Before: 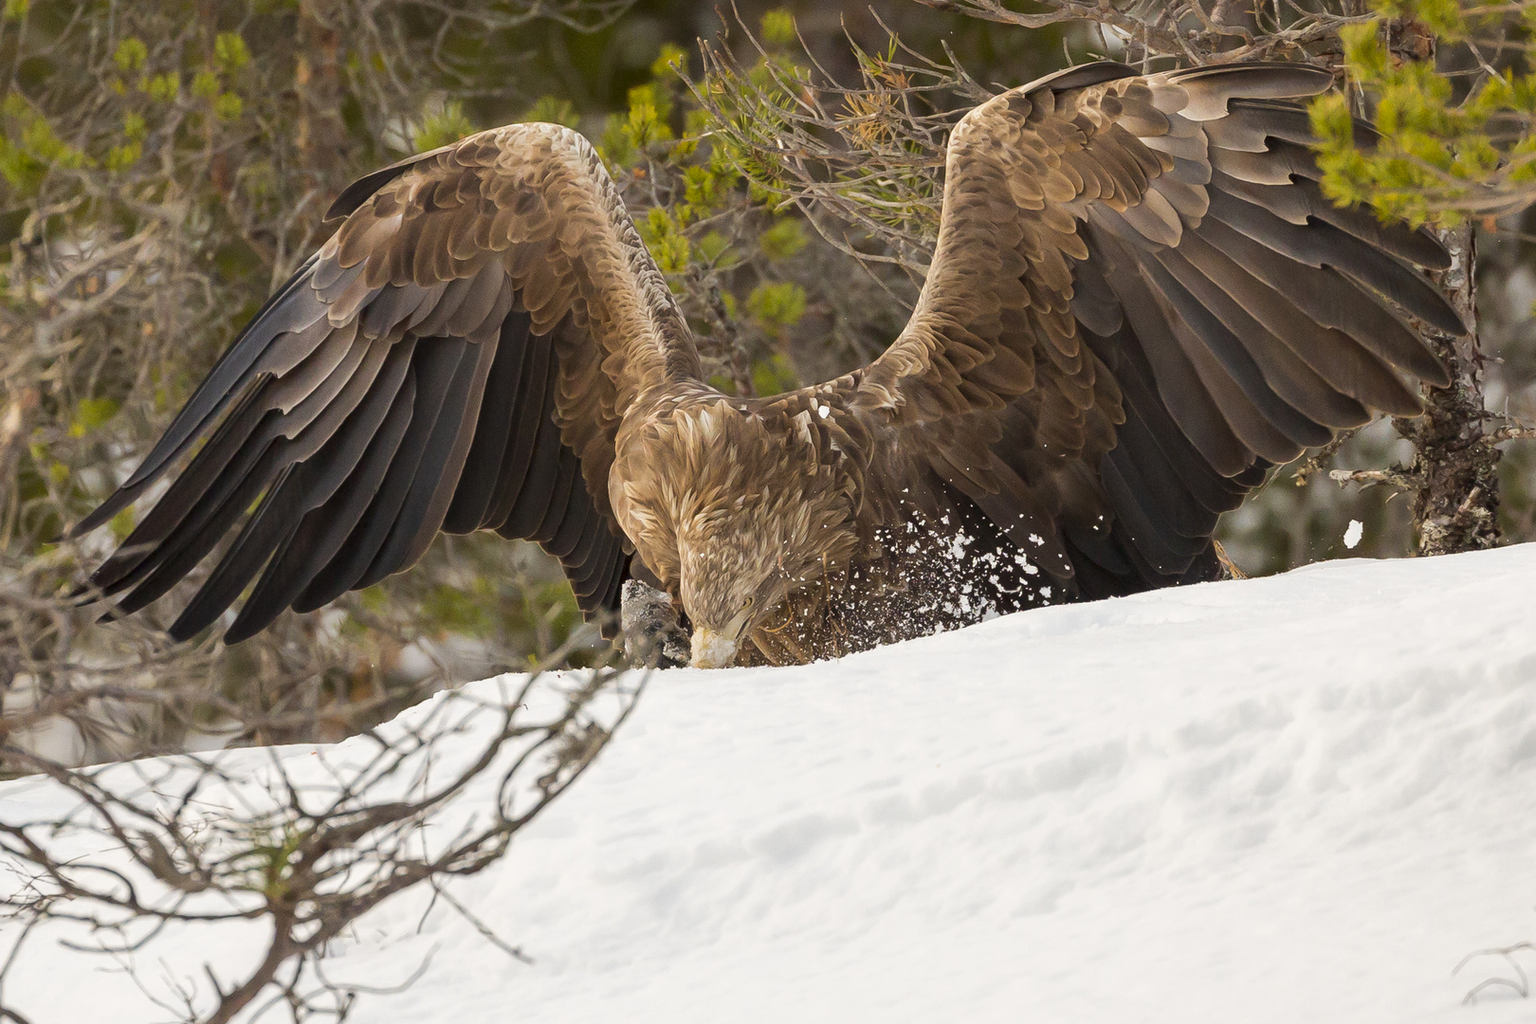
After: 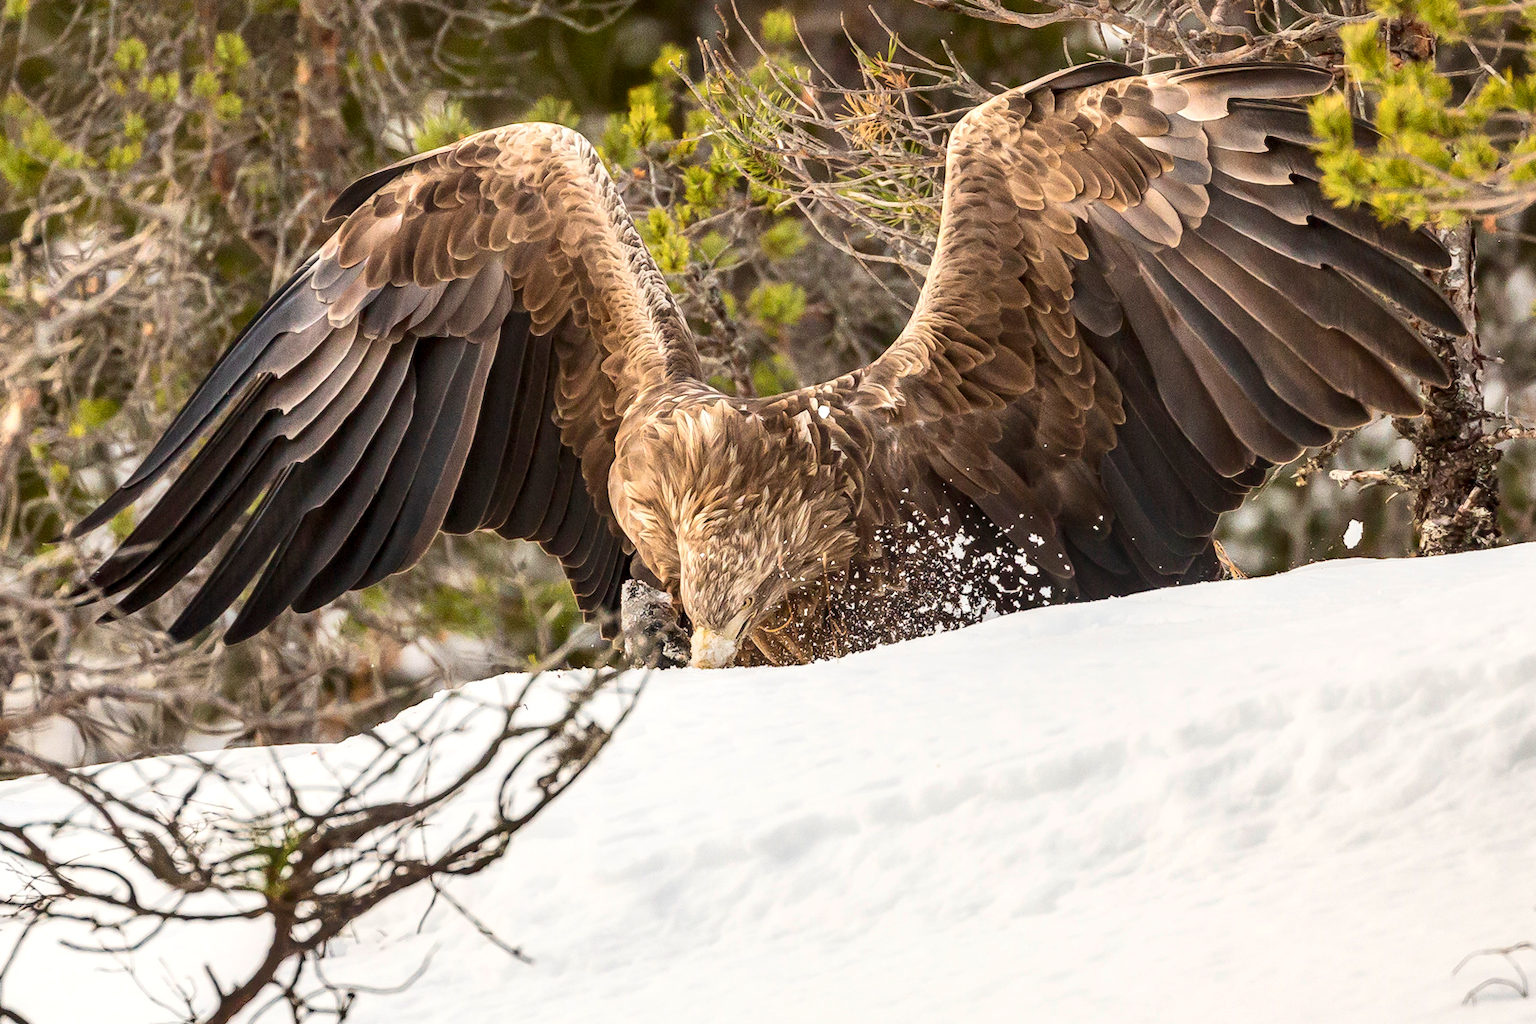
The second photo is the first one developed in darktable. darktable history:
exposure: exposure 0.134 EV, compensate highlight preservation false
contrast brightness saturation: contrast 0.237, brightness 0.091
shadows and highlights: radius 133.73, soften with gaussian
local contrast: detail 130%
